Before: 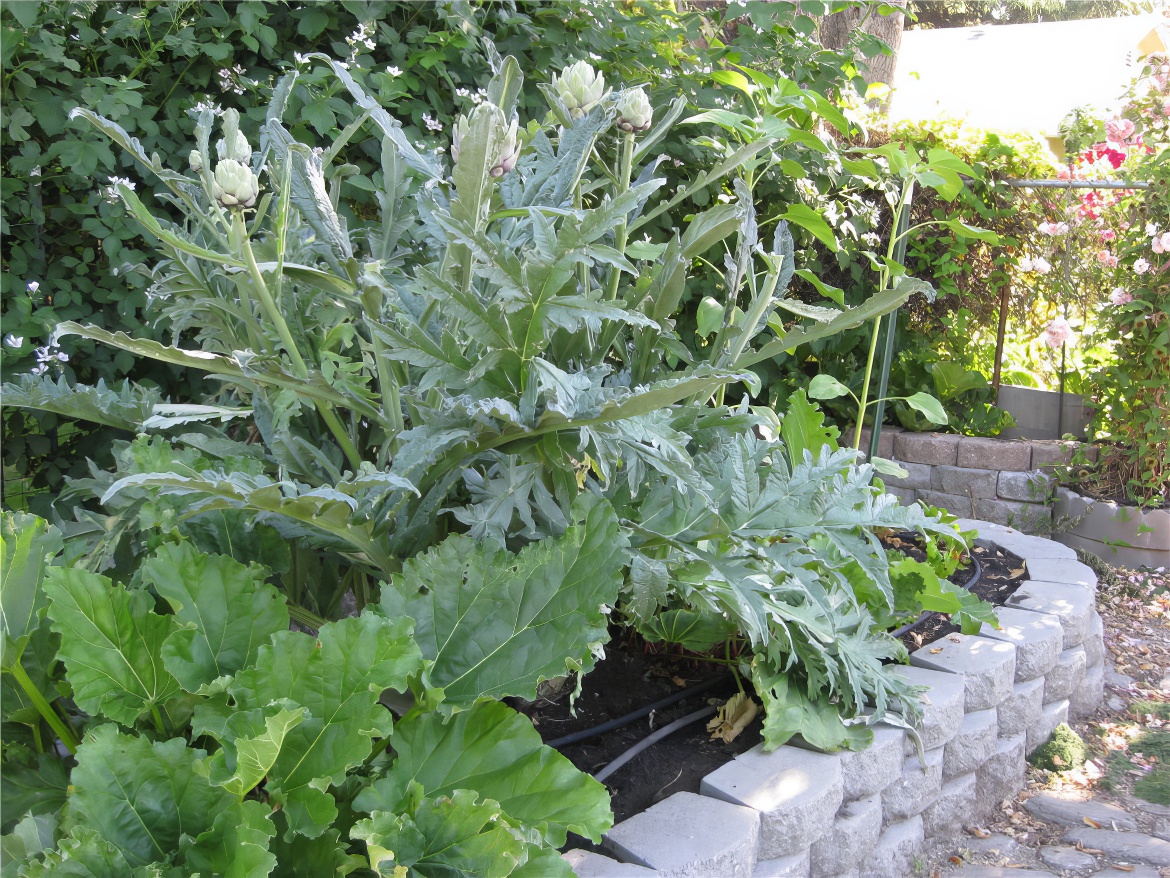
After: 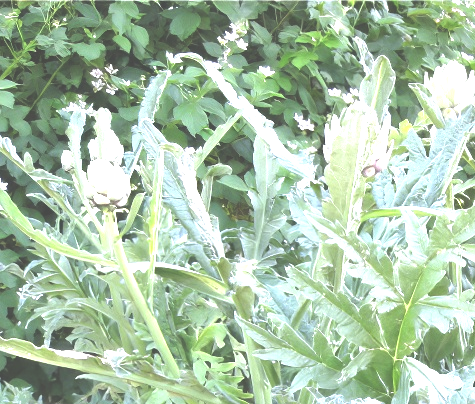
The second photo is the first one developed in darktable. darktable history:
exposure: black level correction -0.023, exposure 1.396 EV, compensate highlight preservation false
local contrast: mode bilateral grid, contrast 20, coarseness 50, detail 119%, midtone range 0.2
crop and rotate: left 11.015%, top 0.061%, right 48.336%, bottom 53.849%
